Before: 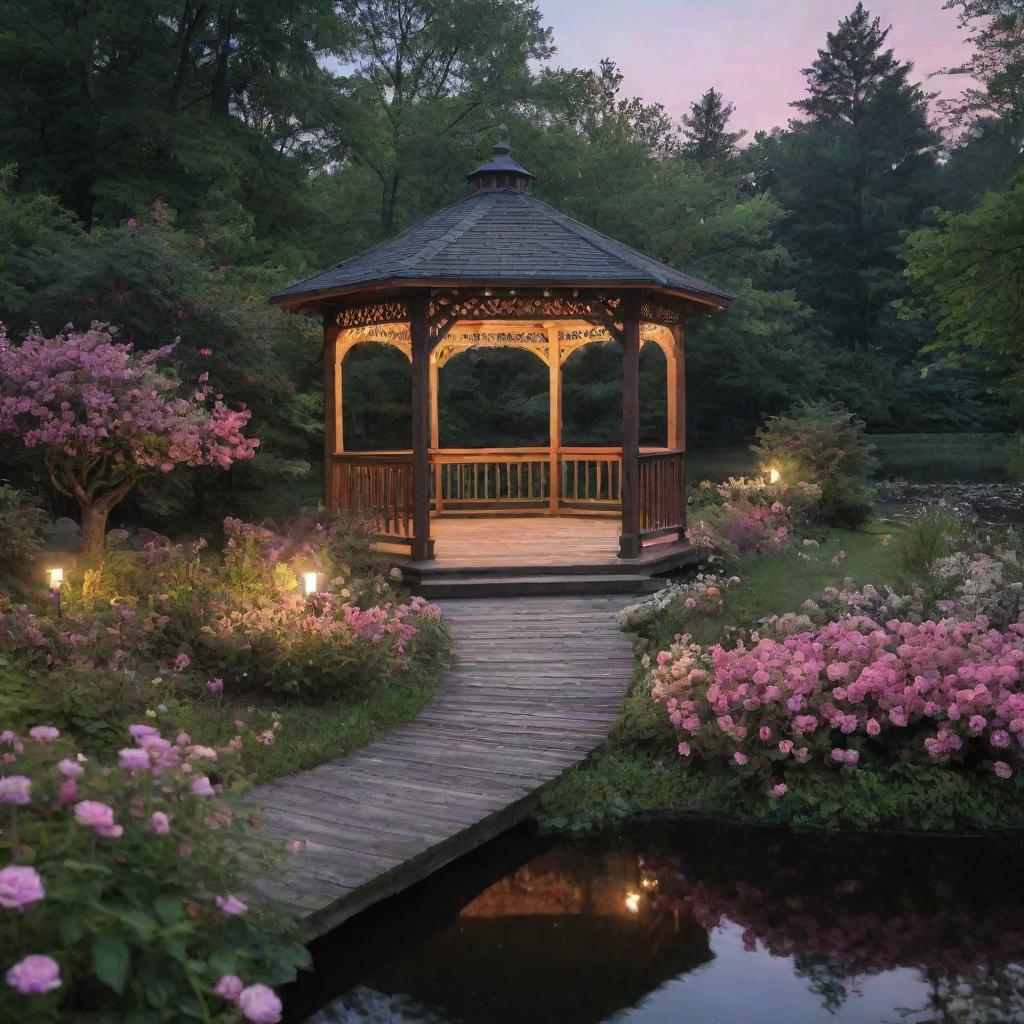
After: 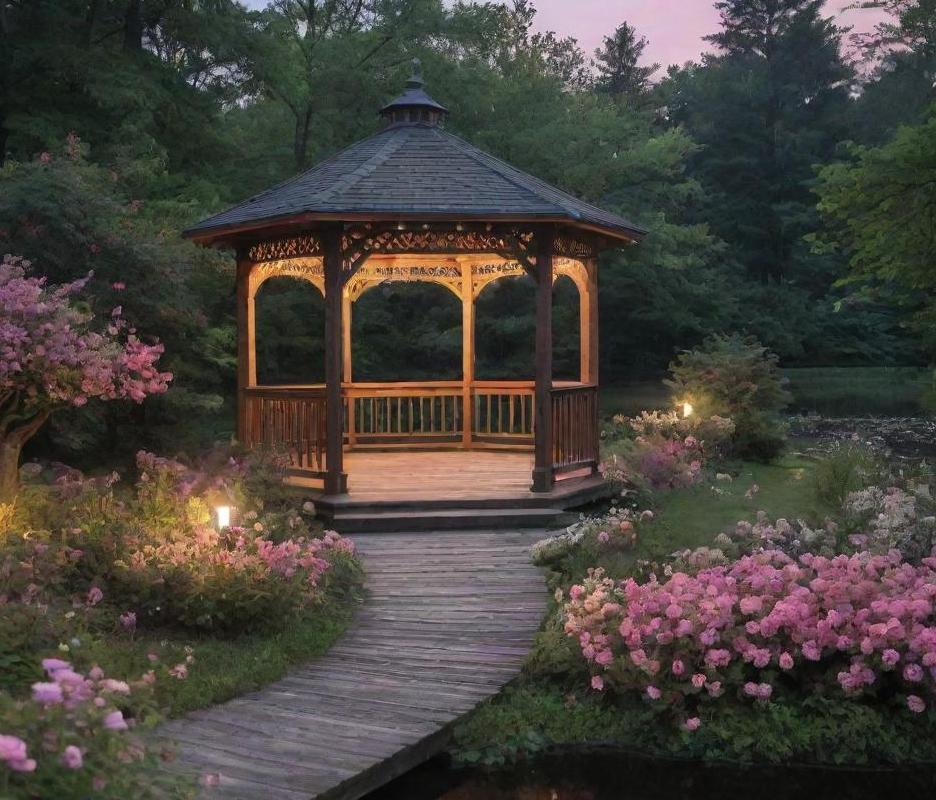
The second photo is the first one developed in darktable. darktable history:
crop: left 8.518%, top 6.535%, bottom 15.251%
